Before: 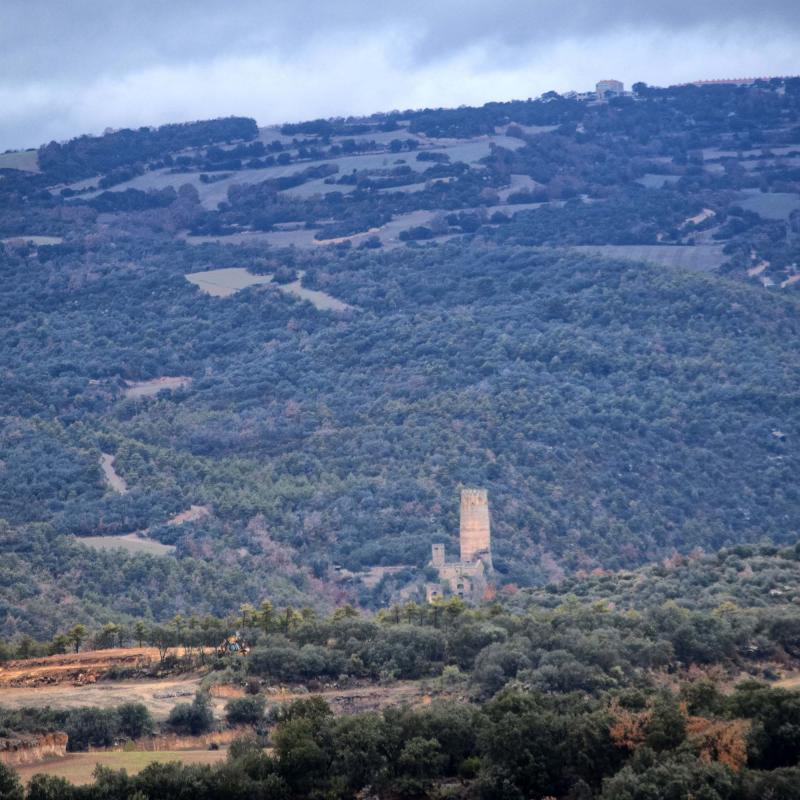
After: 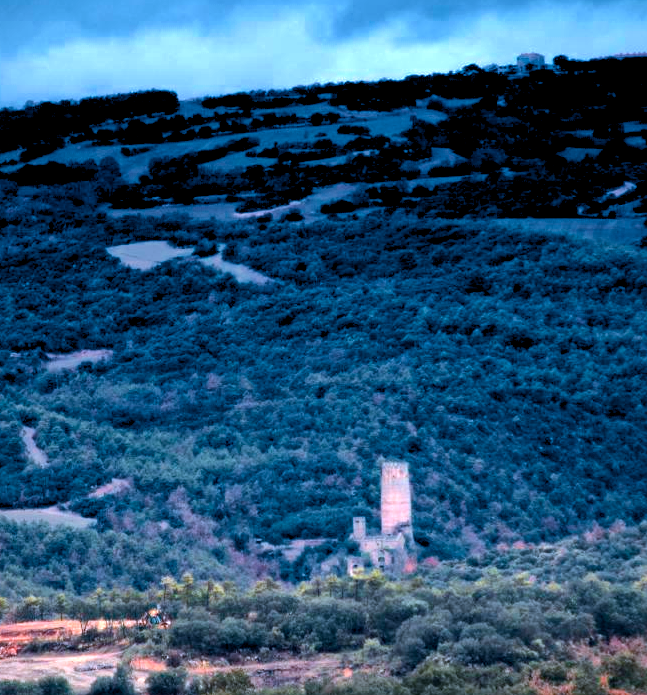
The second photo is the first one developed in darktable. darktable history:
crop: left 9.929%, top 3.475%, right 9.188%, bottom 9.529%
sharpen: amount 0.2
color calibration: output R [1.422, -0.35, -0.252, 0], output G [-0.238, 1.259, -0.084, 0], output B [-0.081, -0.196, 1.58, 0], output brightness [0.49, 0.671, -0.57, 0], illuminant same as pipeline (D50), adaptation none (bypass), saturation algorithm version 1 (2020)
